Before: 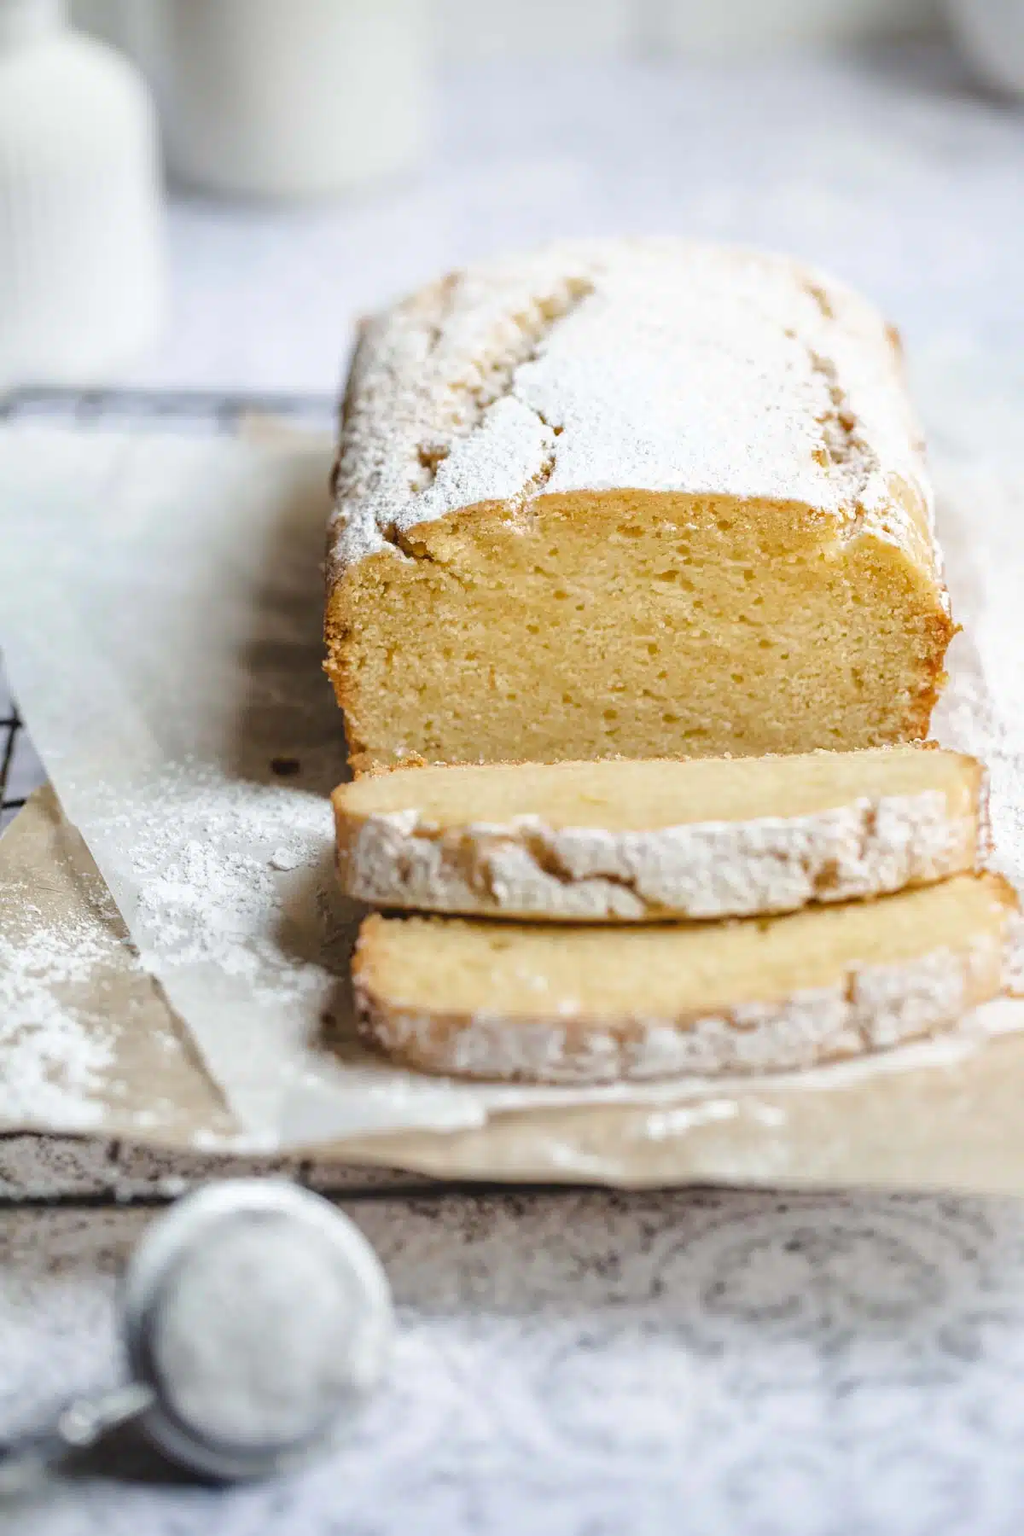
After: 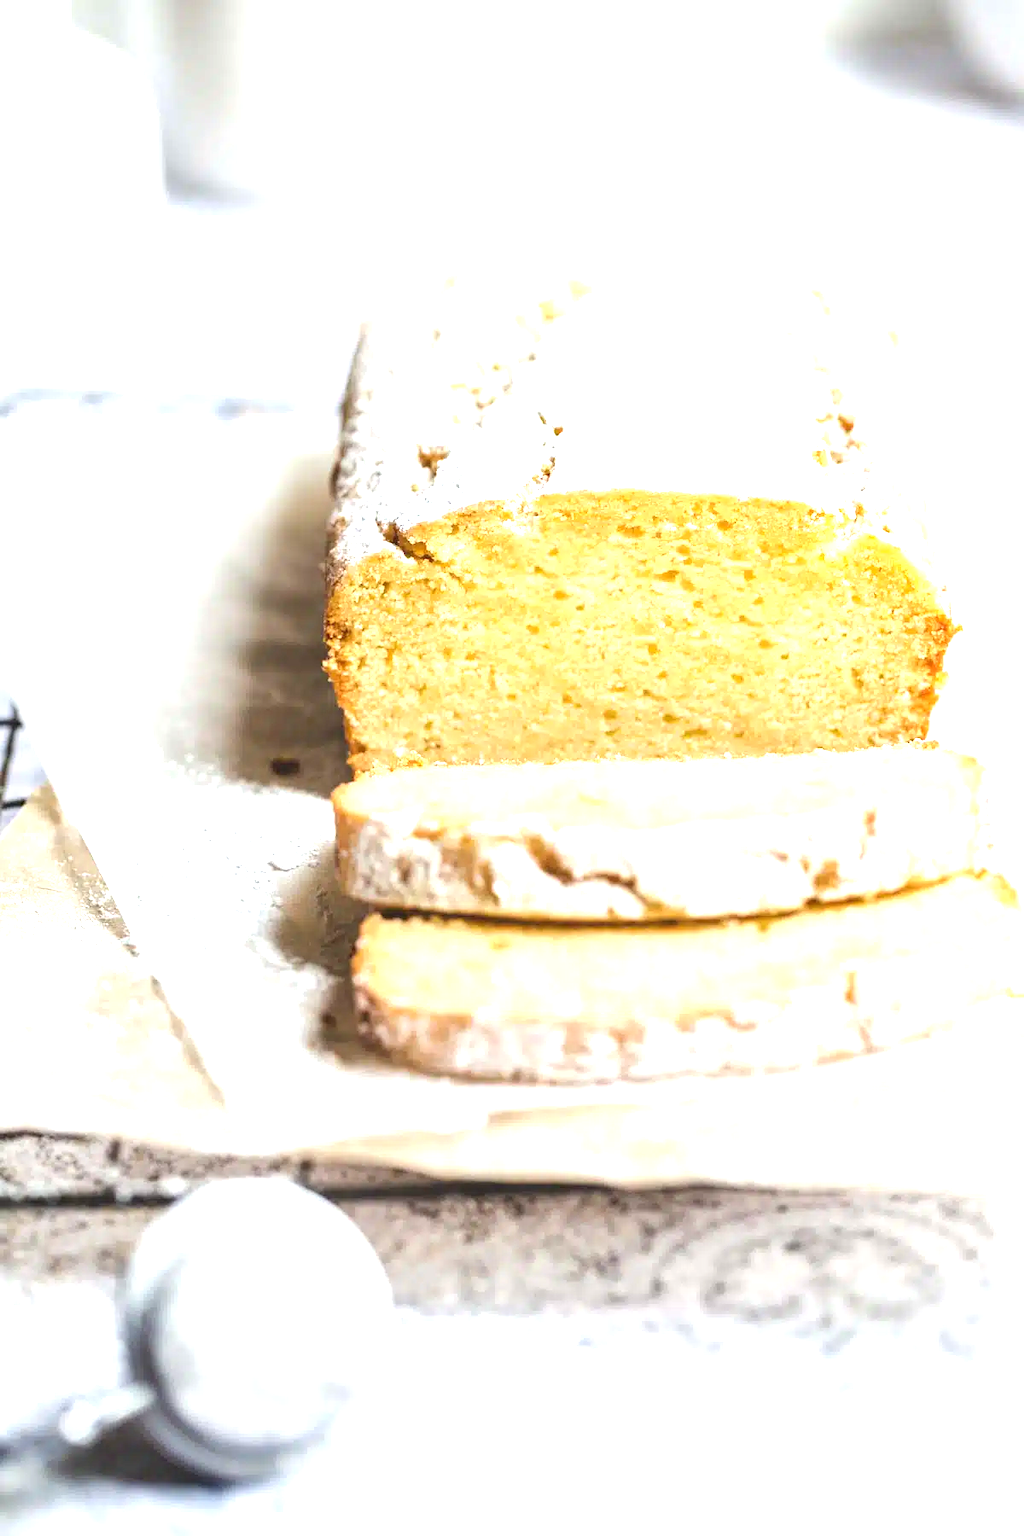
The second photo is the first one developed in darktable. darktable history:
exposure: black level correction 0, exposure 1.284 EV, compensate highlight preservation false
